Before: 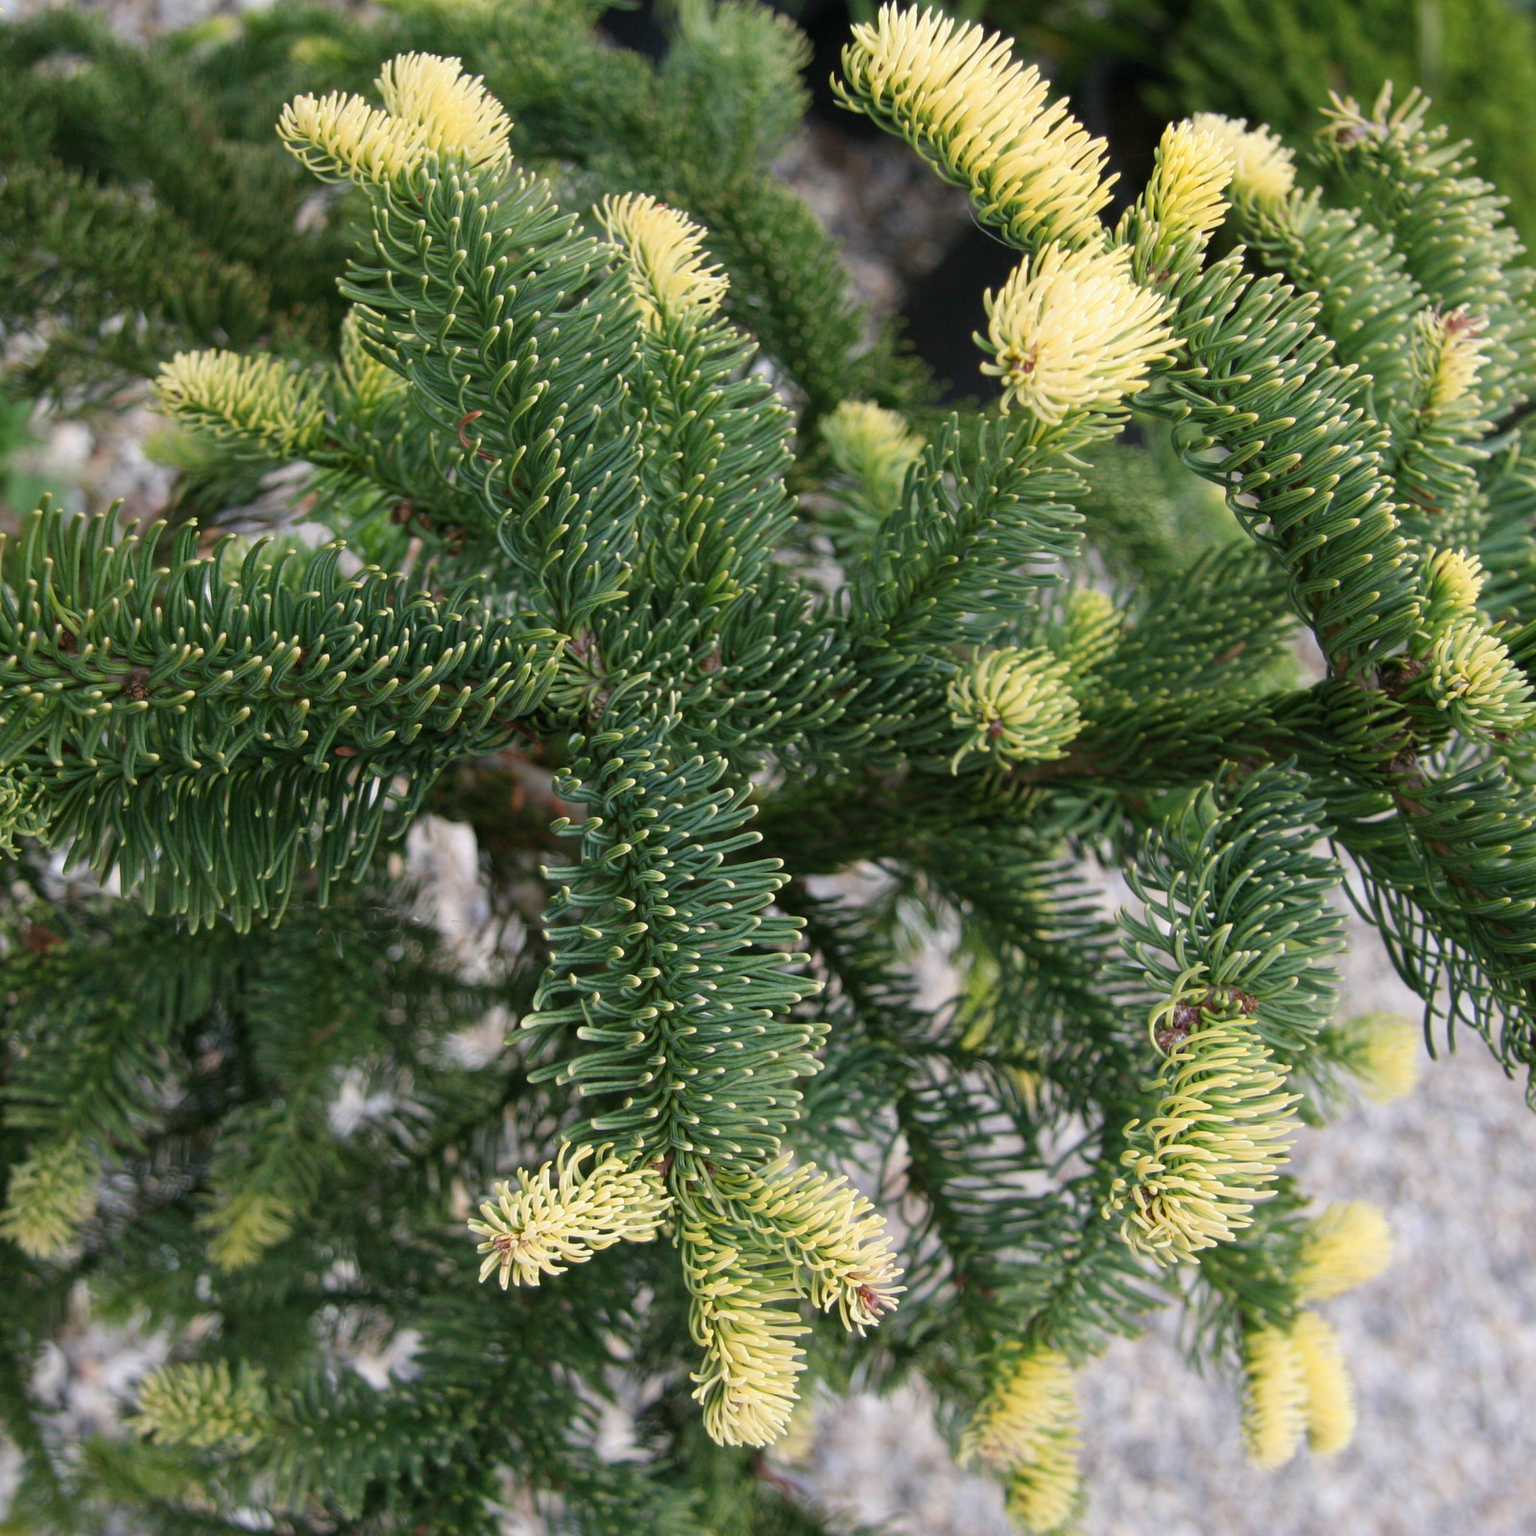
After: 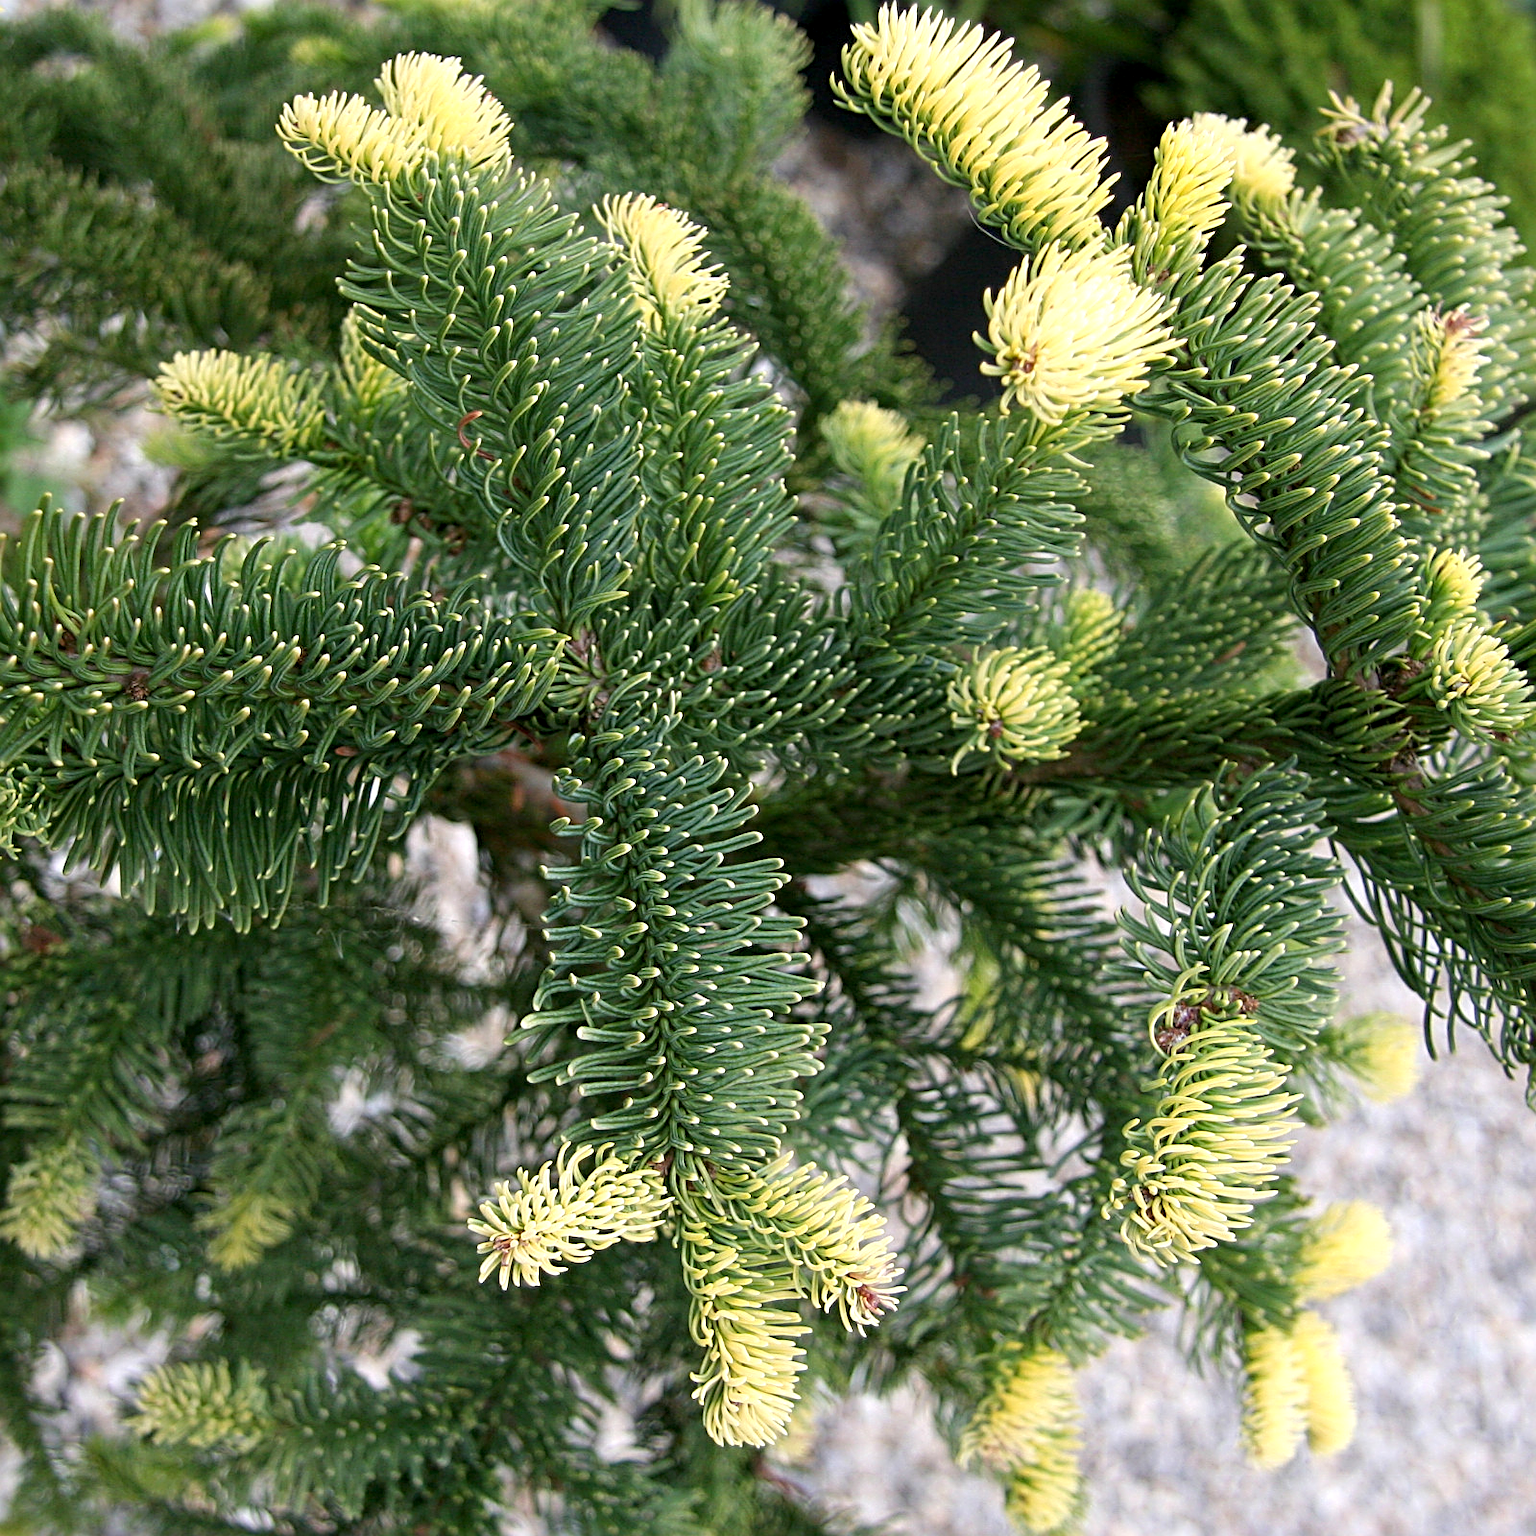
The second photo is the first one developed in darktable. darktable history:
sharpen: radius 2.543, amount 0.636
exposure: black level correction 0.003, exposure 0.383 EV, compensate highlight preservation false
